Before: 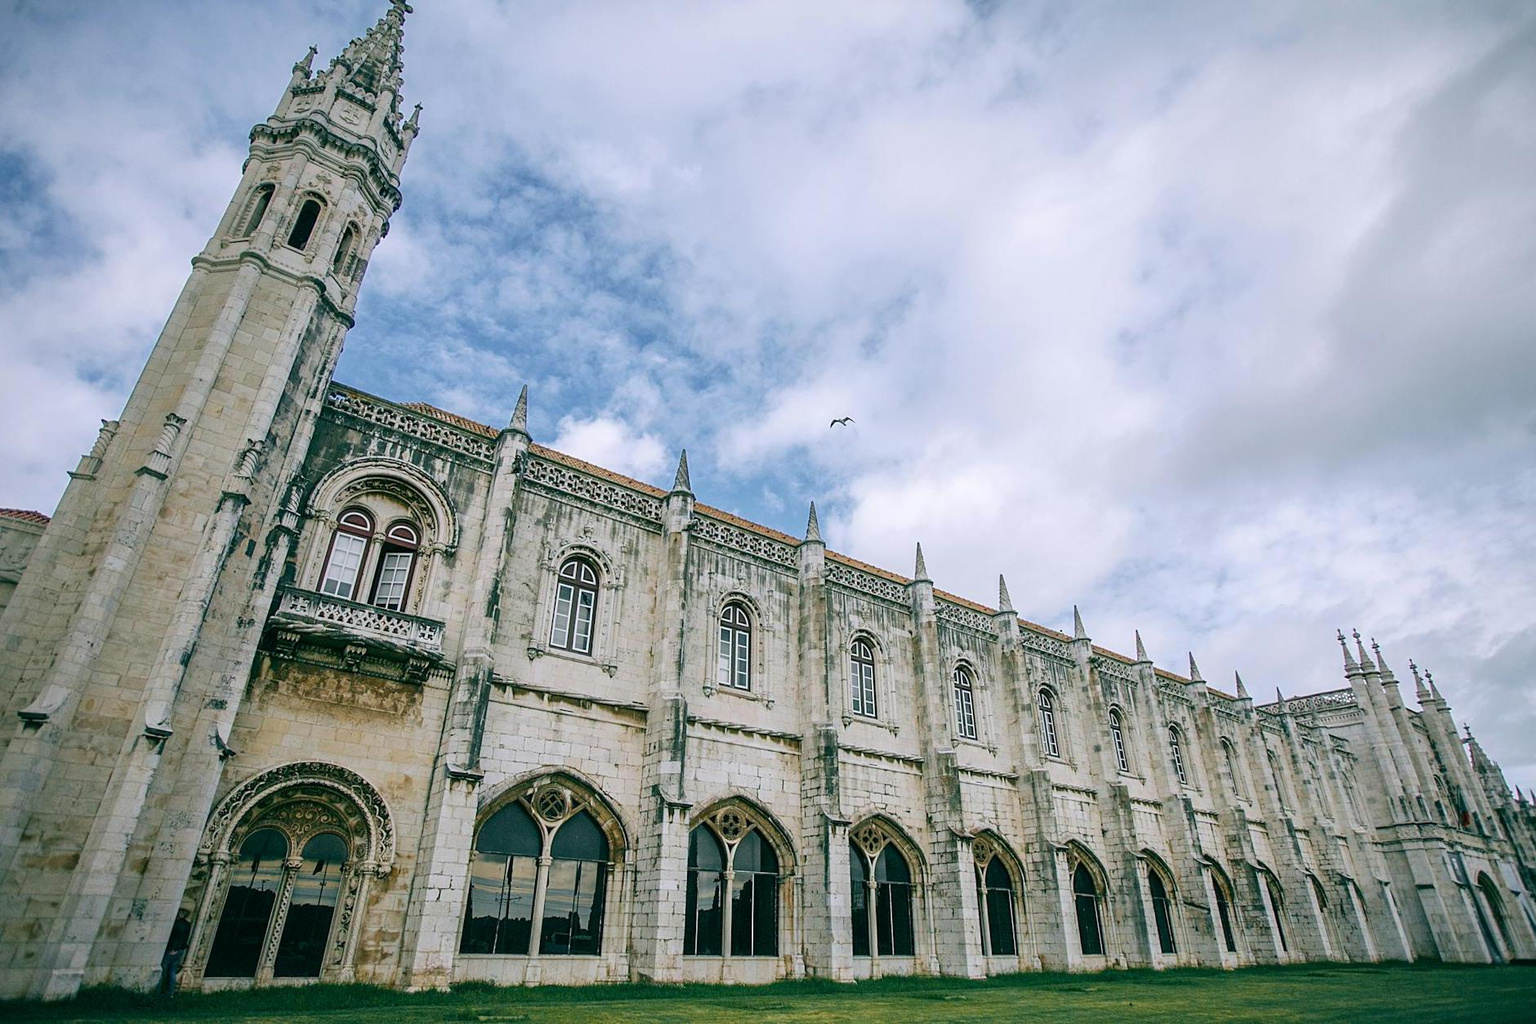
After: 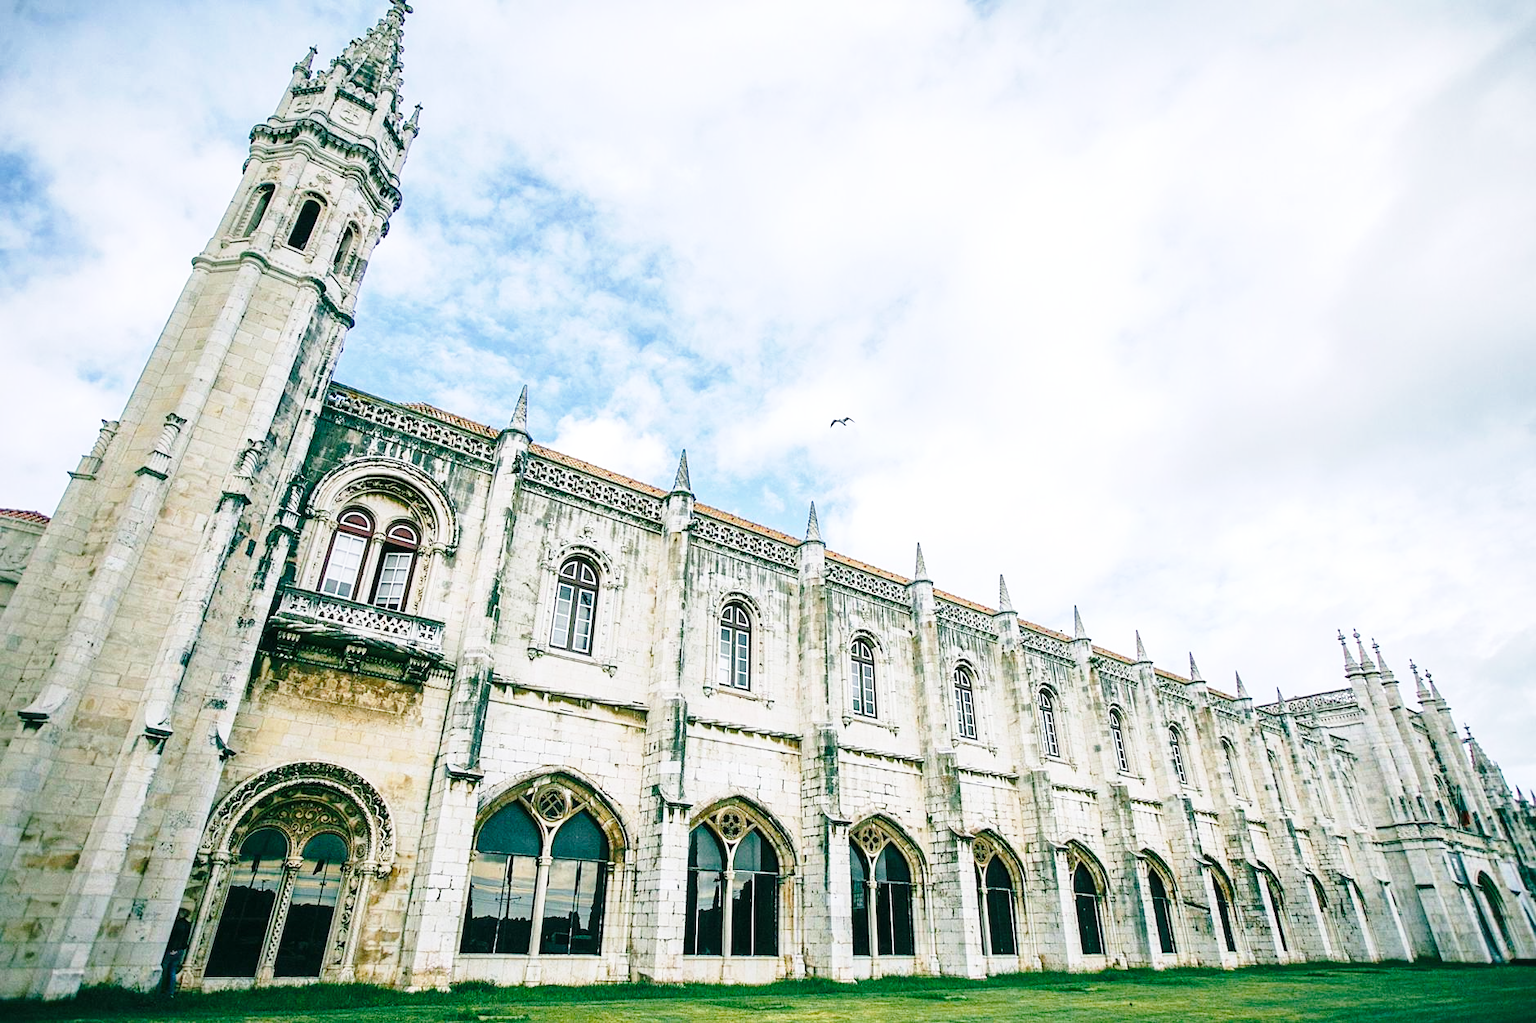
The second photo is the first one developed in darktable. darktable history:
base curve: curves: ch0 [(0, 0) (0.028, 0.03) (0.121, 0.232) (0.46, 0.748) (0.859, 0.968) (1, 1)], preserve colors none
exposure: exposure 0.378 EV, compensate exposure bias true, compensate highlight preservation false
